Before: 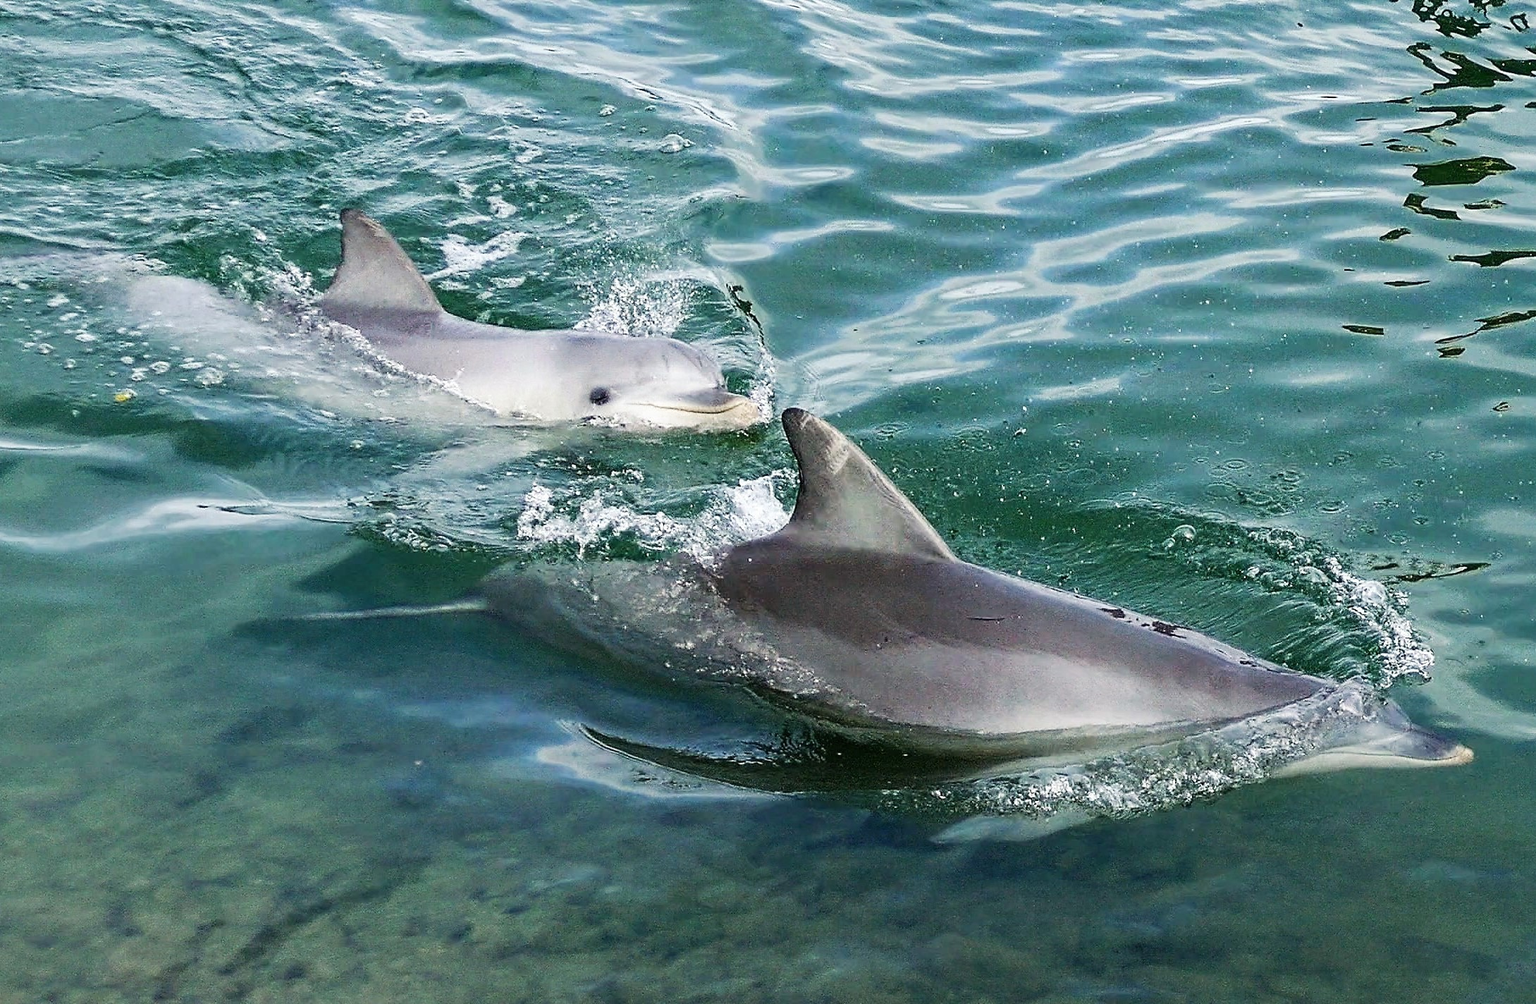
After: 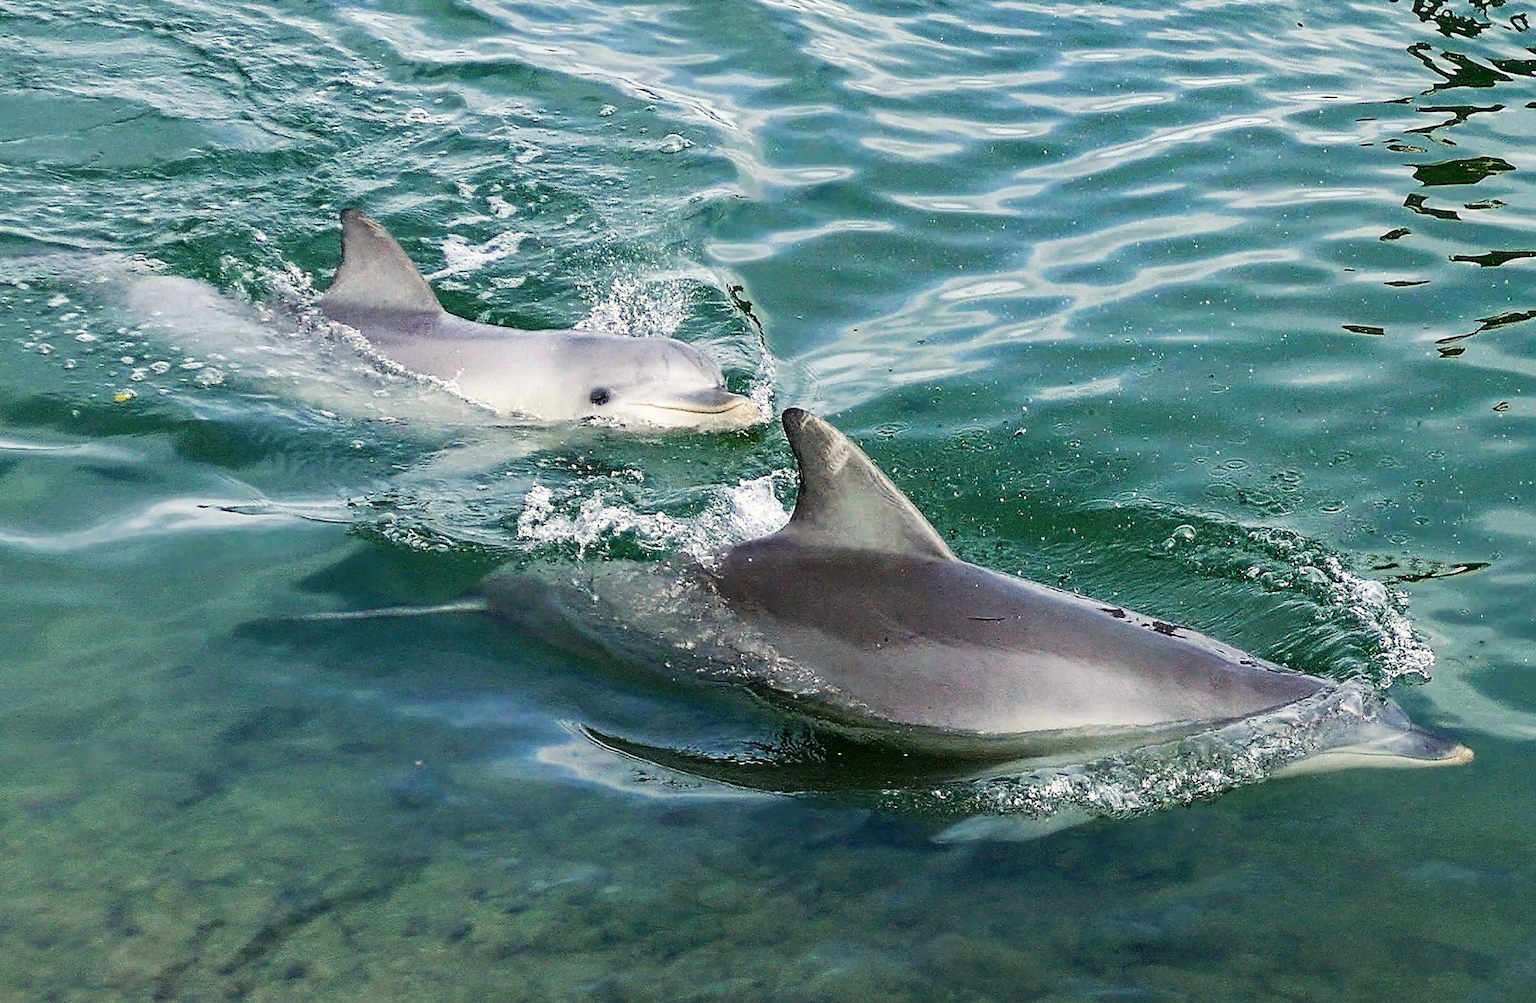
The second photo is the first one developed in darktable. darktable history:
color correction: highlights a* 0.685, highlights b* 2.82, saturation 1.07
